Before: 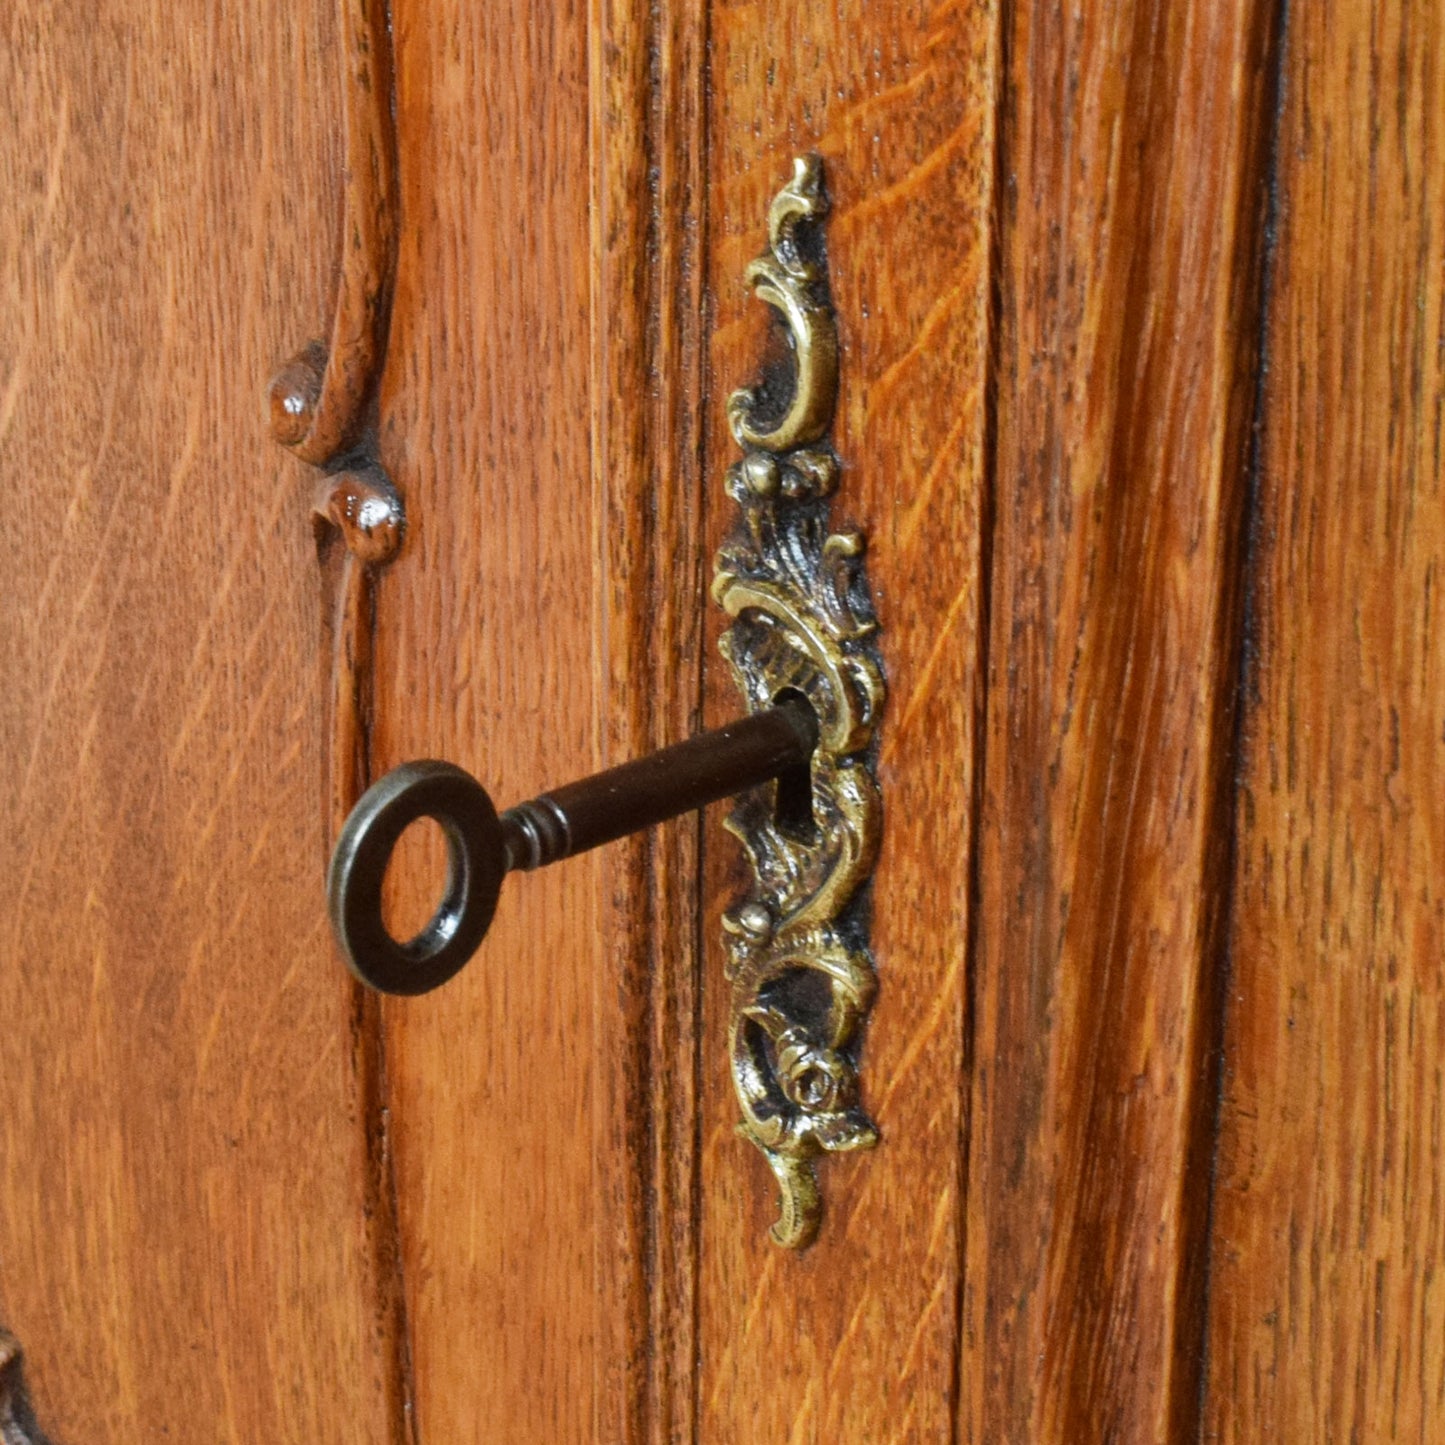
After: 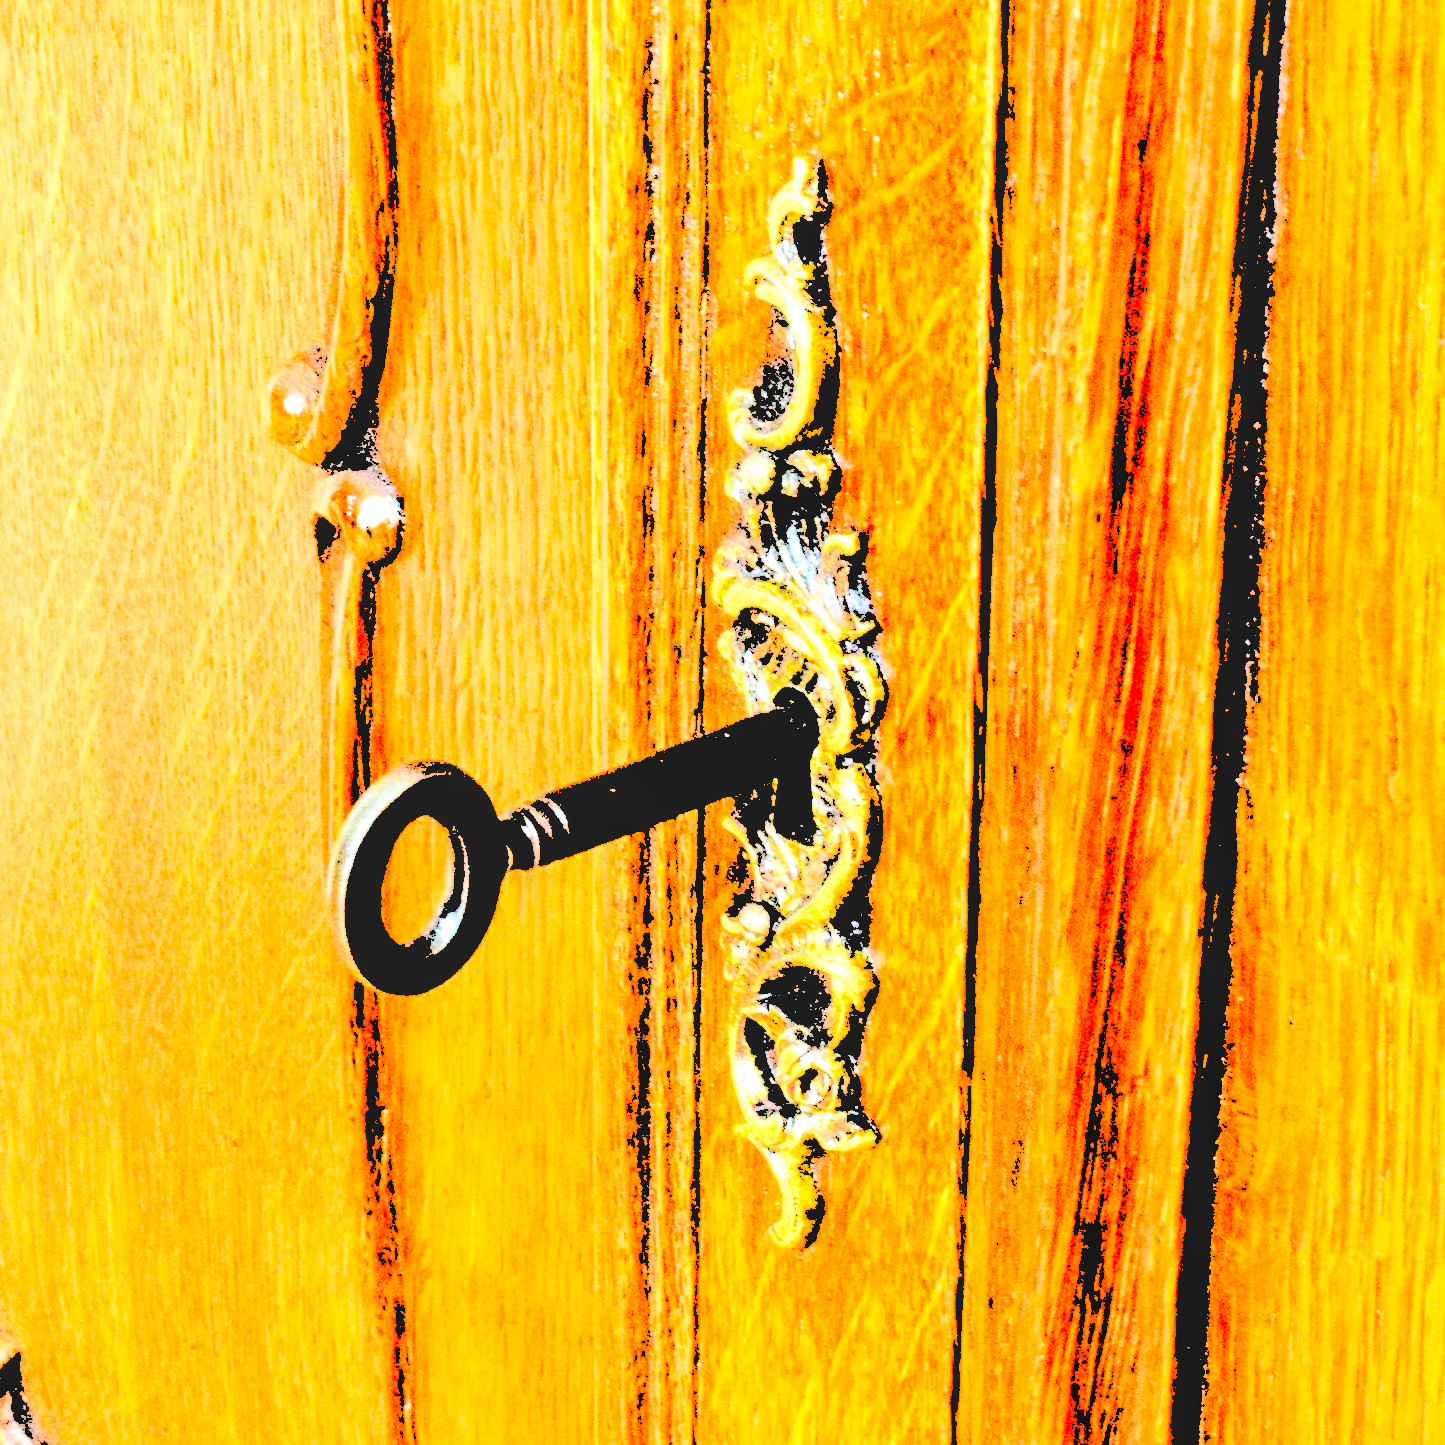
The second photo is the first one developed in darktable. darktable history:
local contrast: on, module defaults
levels: levels [0.246, 0.246, 0.506]
color balance: output saturation 120%
